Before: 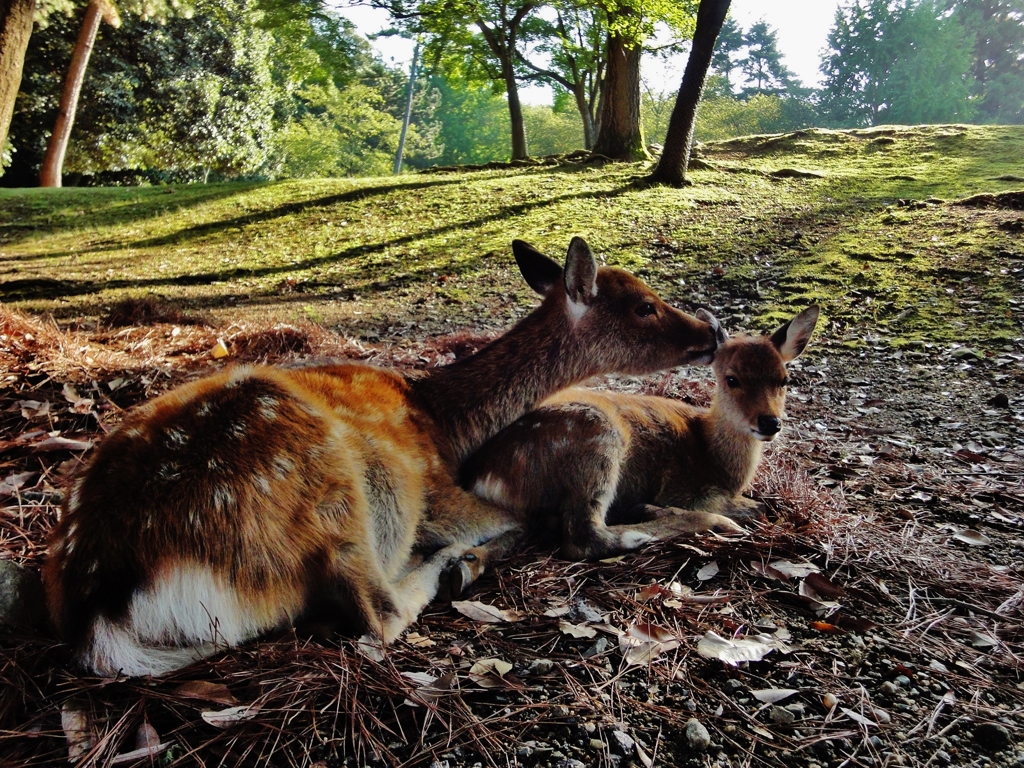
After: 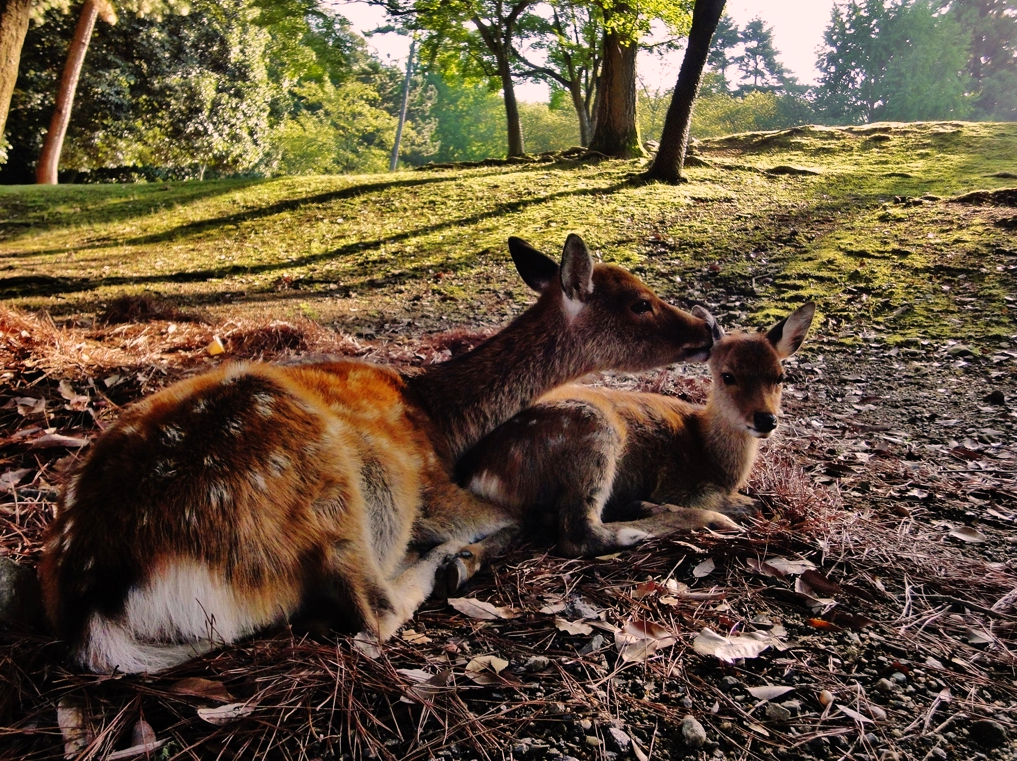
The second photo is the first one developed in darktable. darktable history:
crop: left 0.434%, top 0.485%, right 0.244%, bottom 0.386%
color correction: highlights a* 12.23, highlights b* 5.41
